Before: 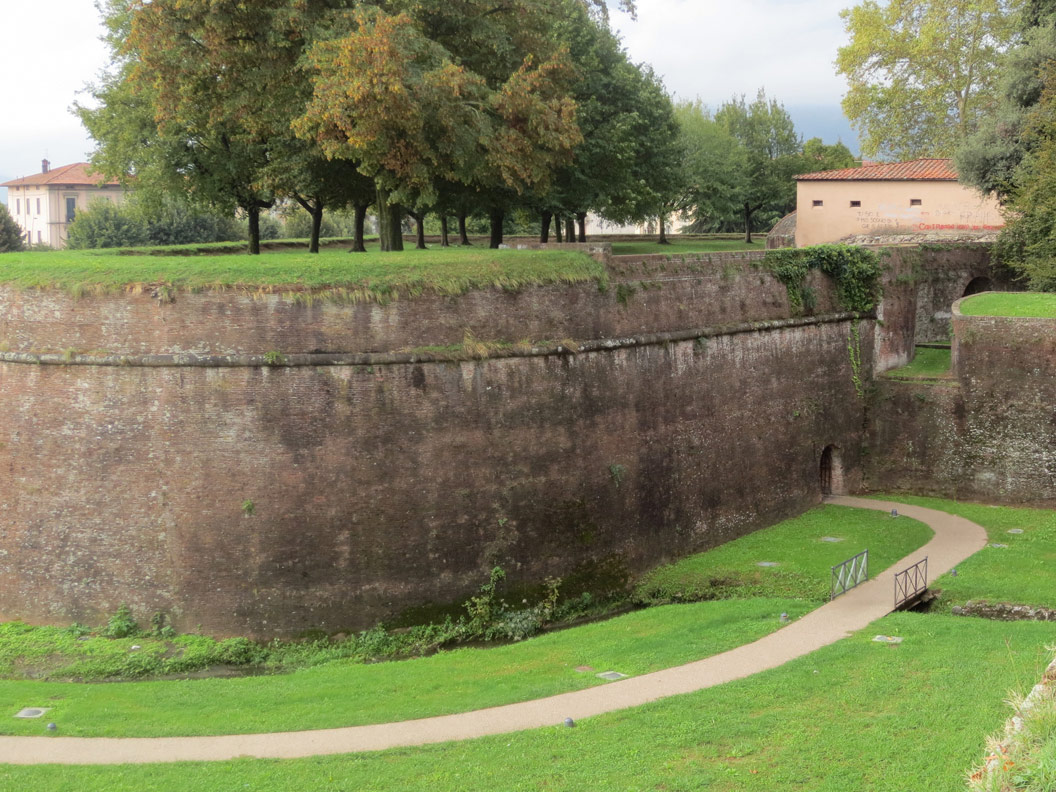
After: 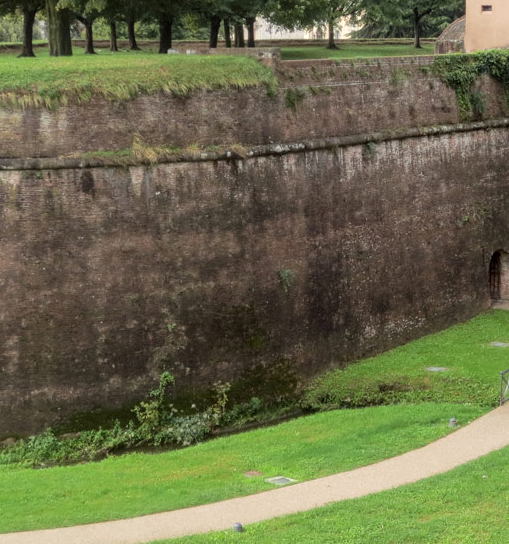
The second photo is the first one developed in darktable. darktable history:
crop: left 31.379%, top 24.658%, right 20.326%, bottom 6.628%
local contrast: on, module defaults
contrast equalizer: y [[0.5 ×6], [0.5 ×6], [0.5, 0.5, 0.501, 0.545, 0.707, 0.863], [0 ×6], [0 ×6]]
